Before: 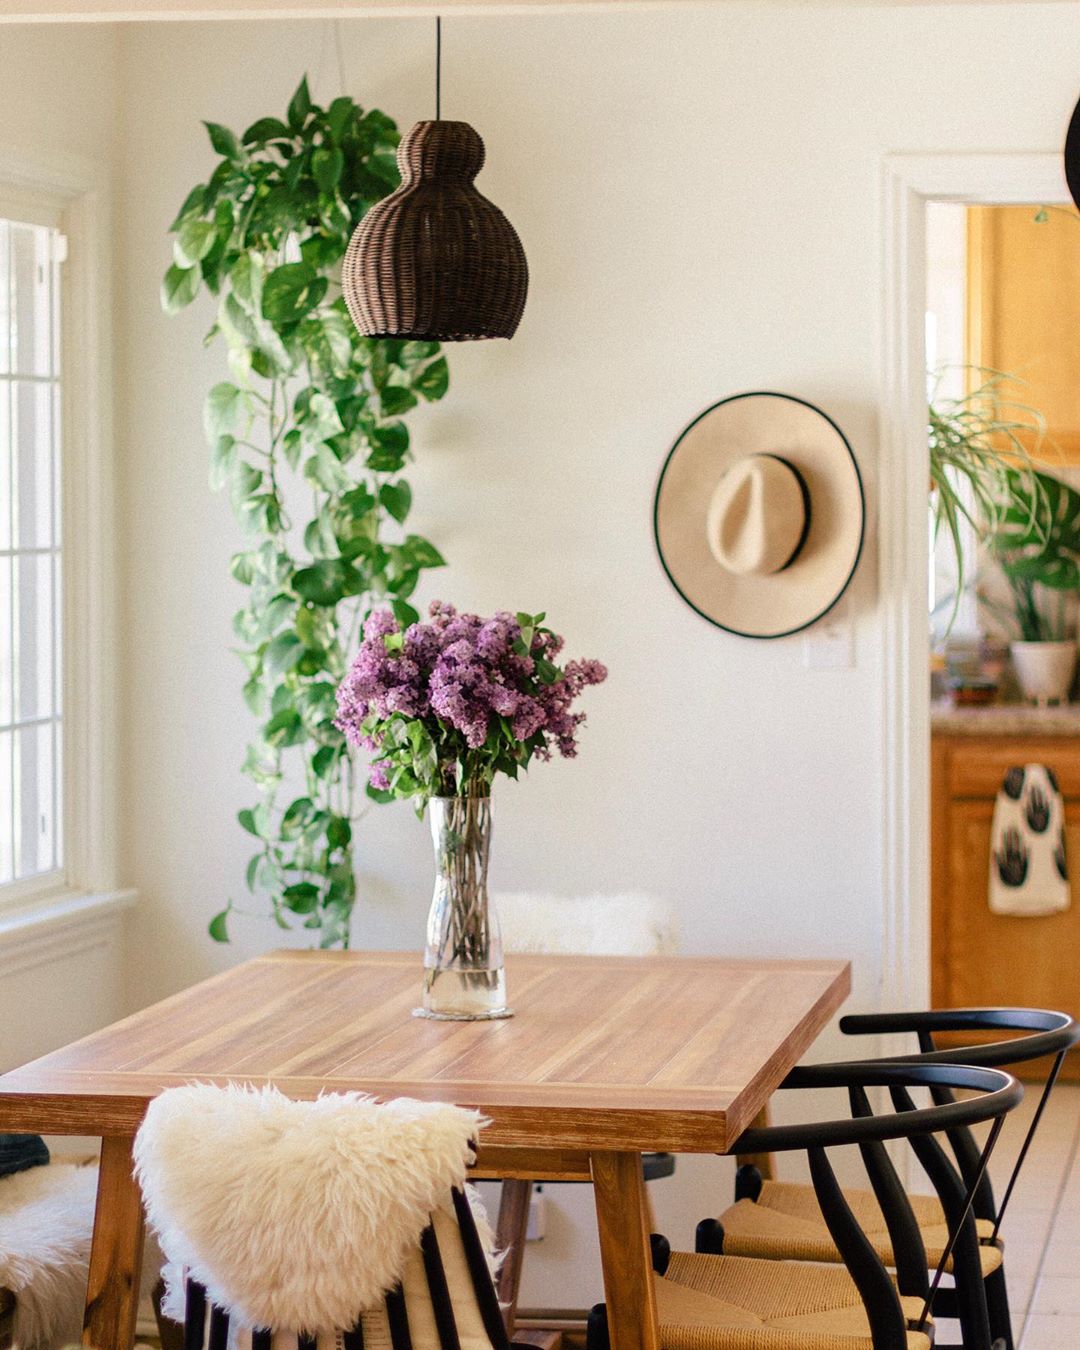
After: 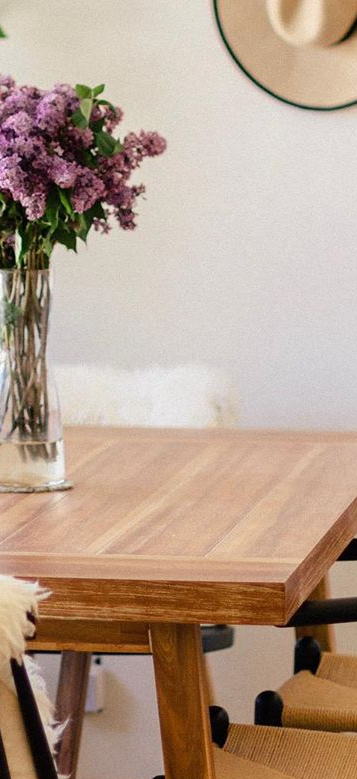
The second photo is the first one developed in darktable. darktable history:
crop: left 40.878%, top 39.176%, right 25.993%, bottom 3.081%
color calibration: illuminant same as pipeline (D50), adaptation none (bypass)
